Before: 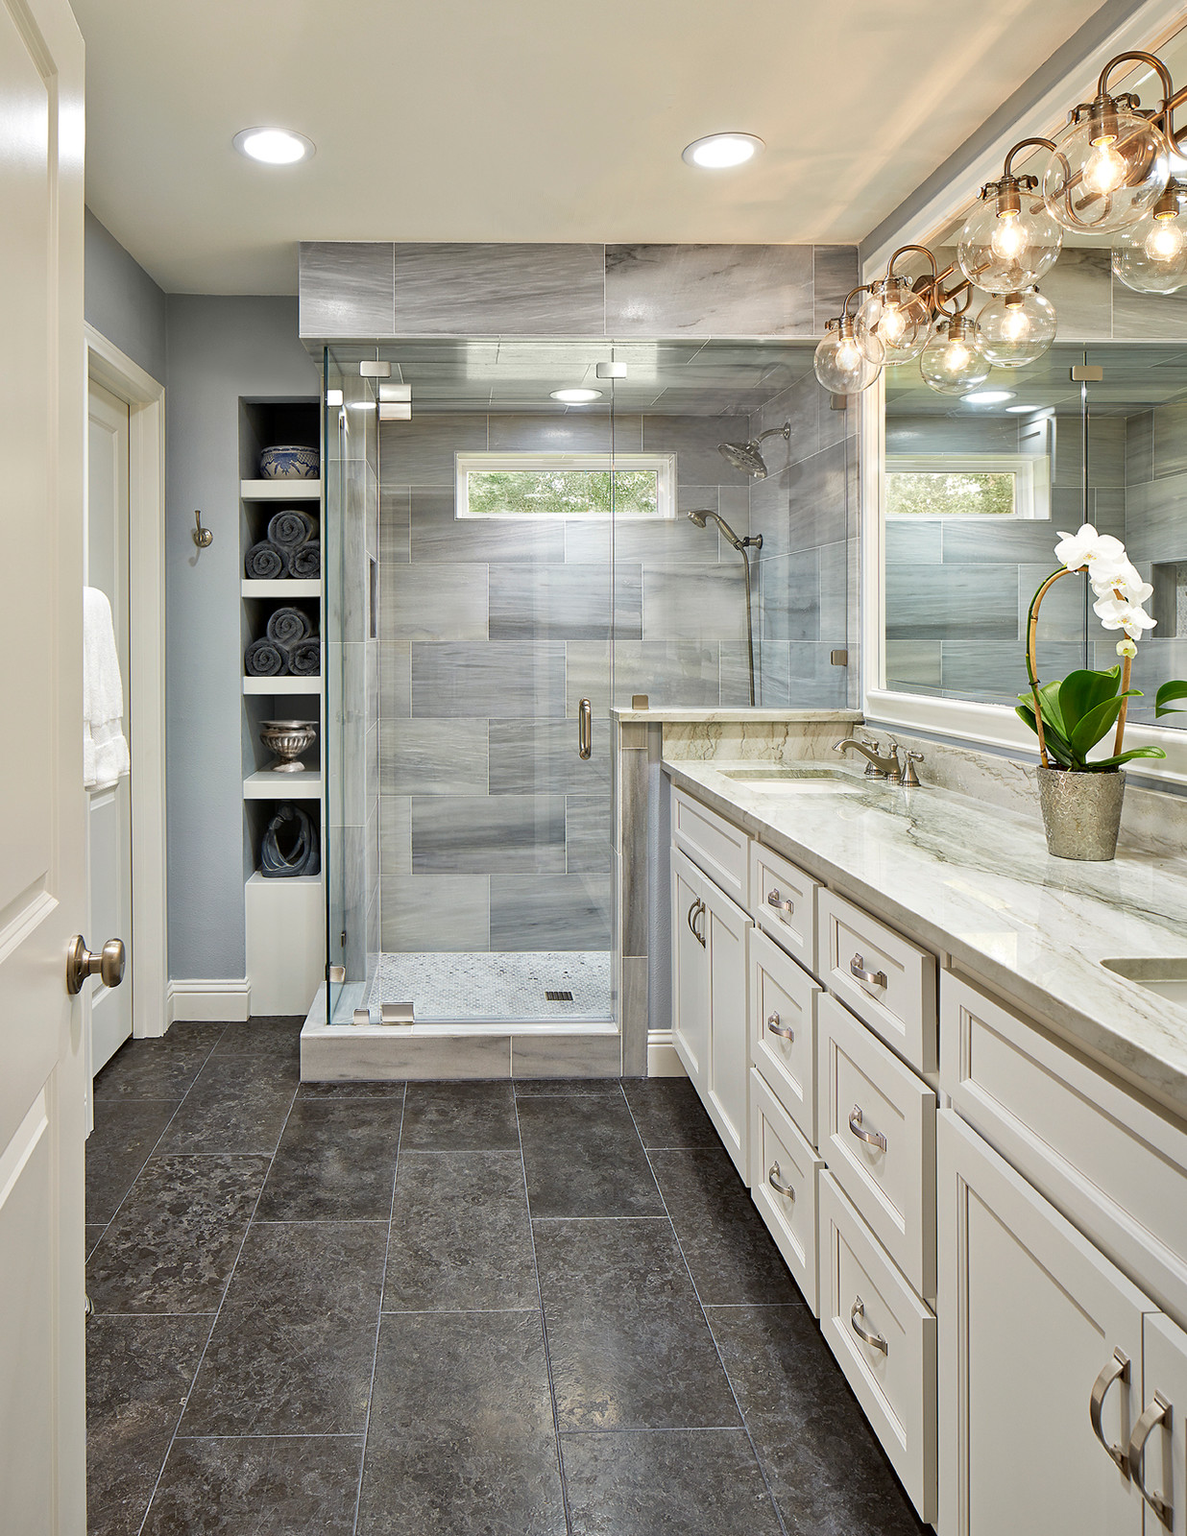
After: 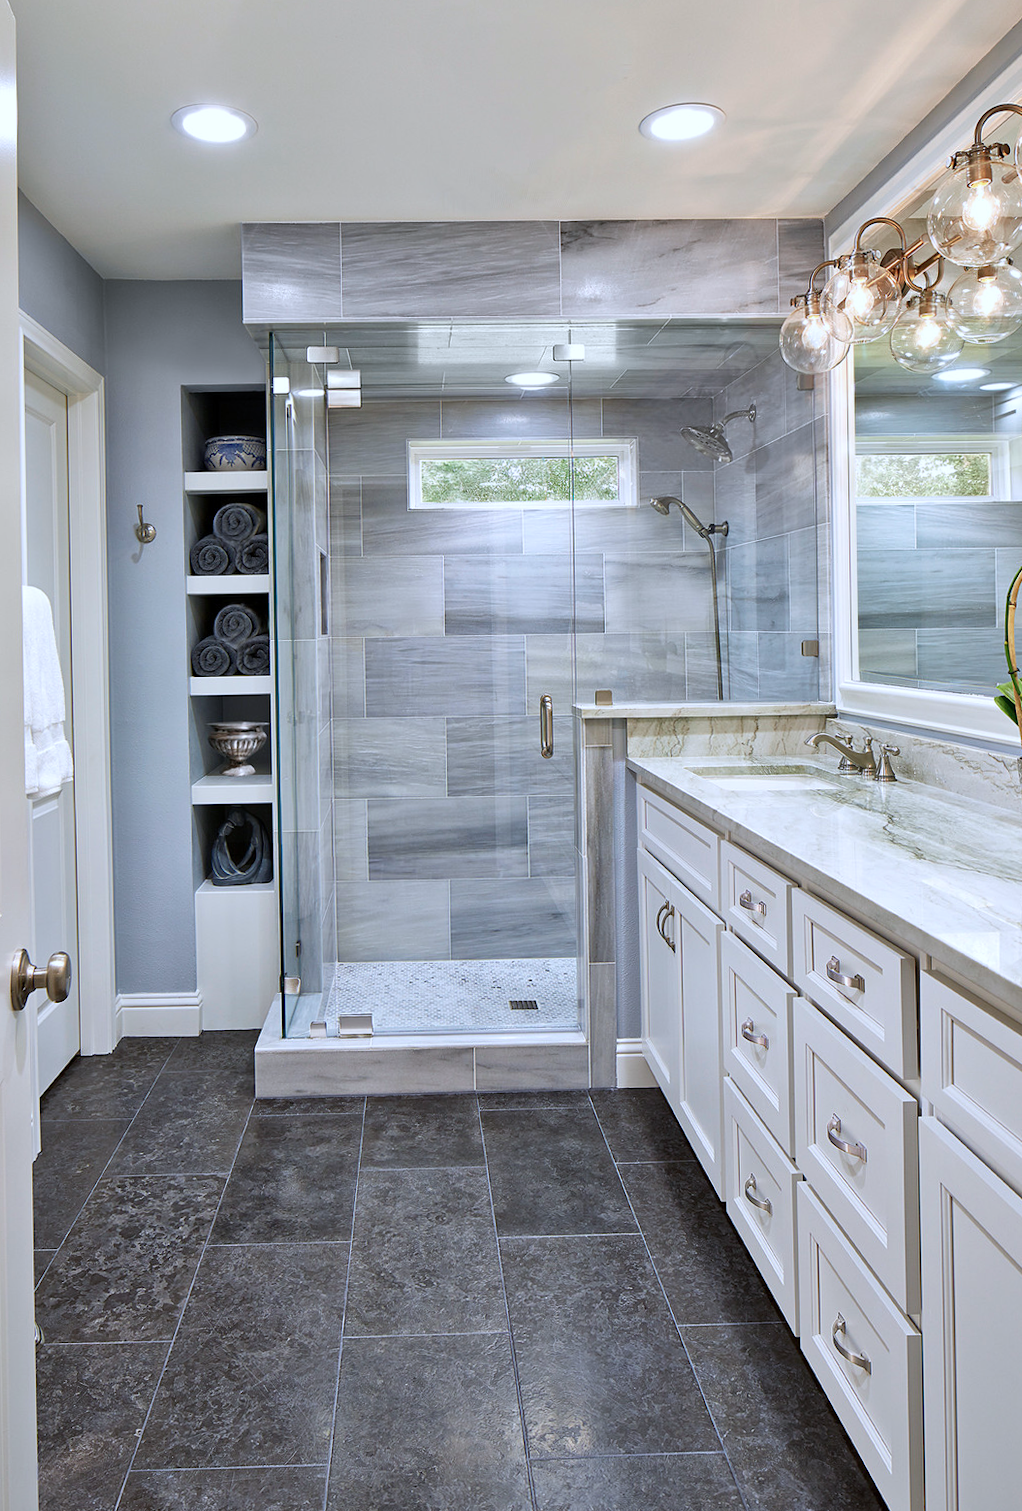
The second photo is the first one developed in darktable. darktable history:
color calibration: illuminant as shot in camera, x 0.37, y 0.382, temperature 4319.33 K
crop and rotate: angle 0.829°, left 4.214%, top 1.193%, right 11.477%, bottom 2.567%
